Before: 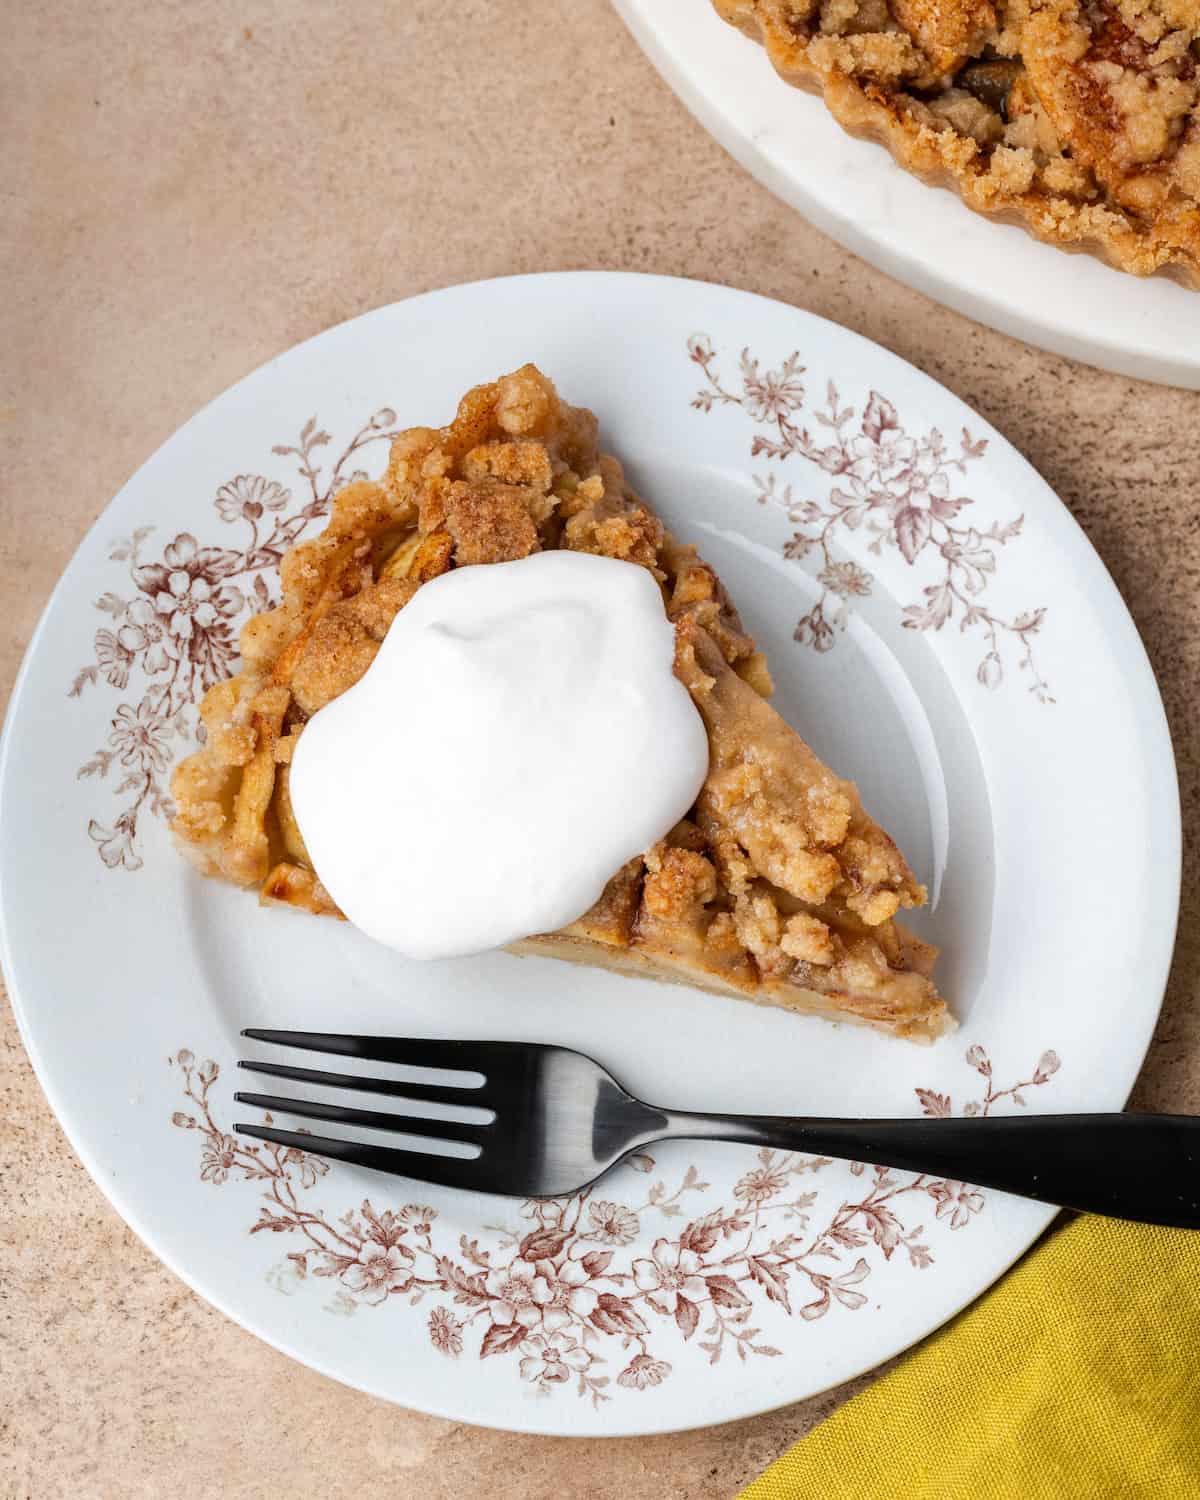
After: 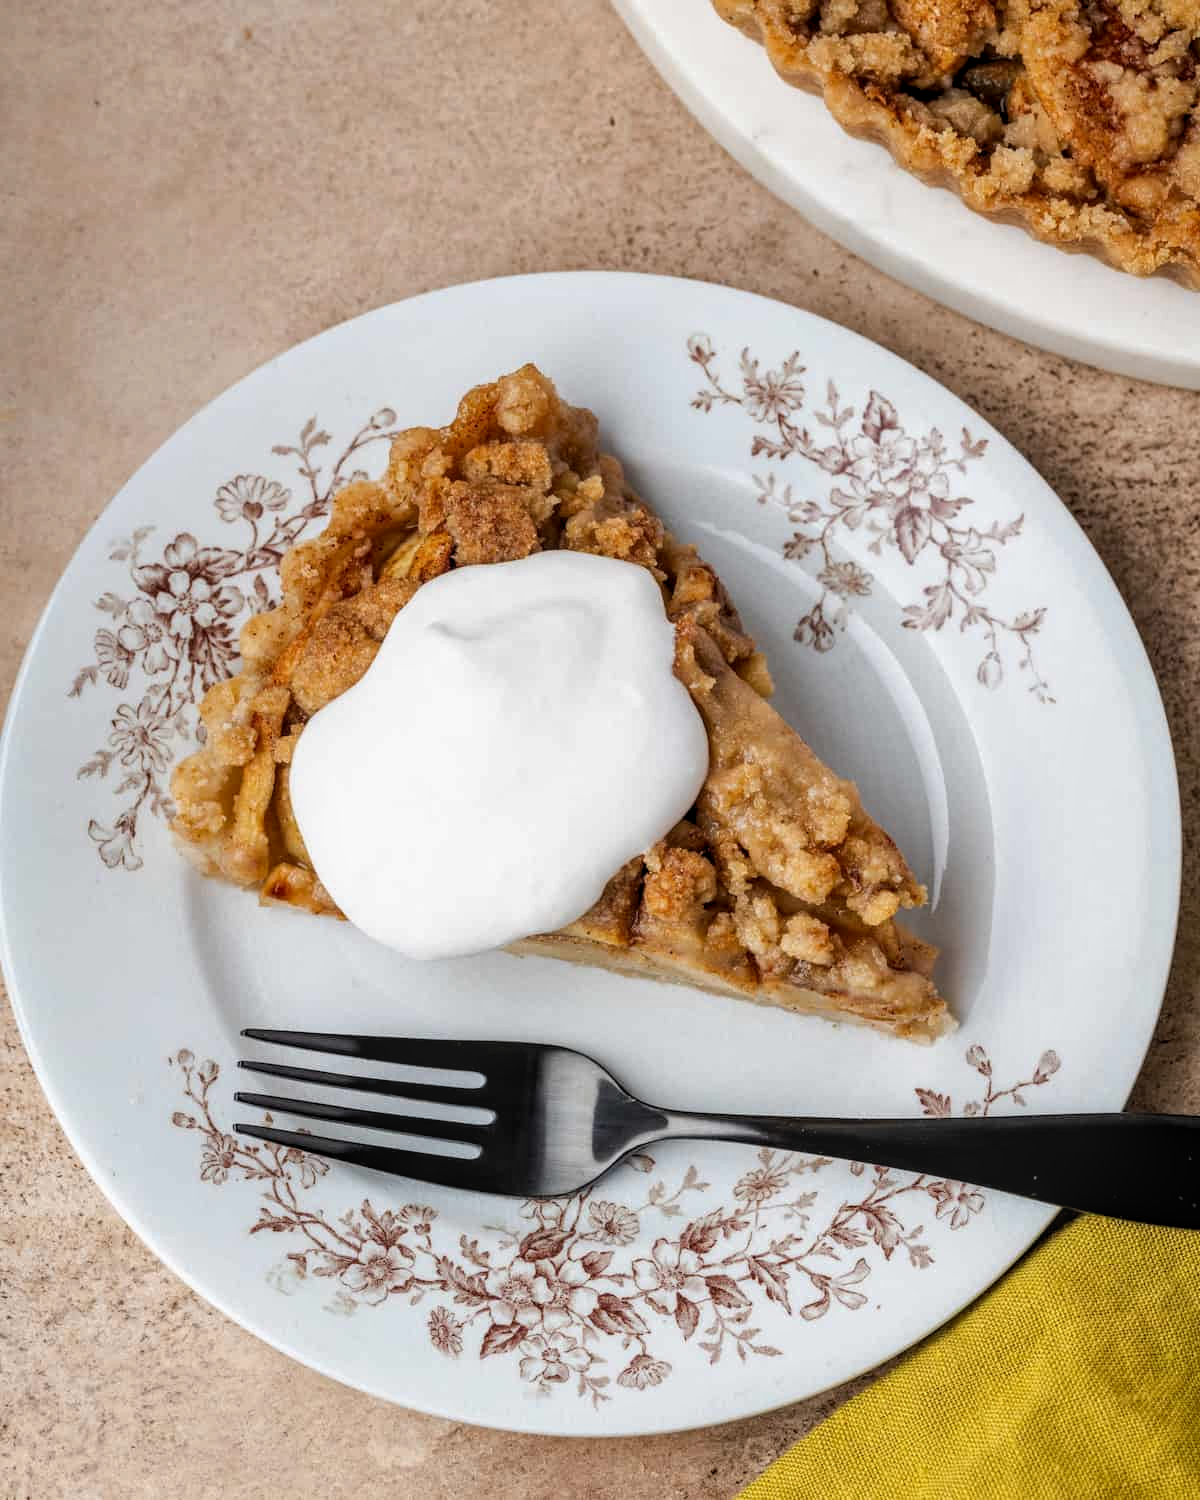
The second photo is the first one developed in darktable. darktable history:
exposure: exposure -0.254 EV, compensate exposure bias true, compensate highlight preservation false
local contrast: on, module defaults
levels: levels [0.031, 0.5, 0.969]
